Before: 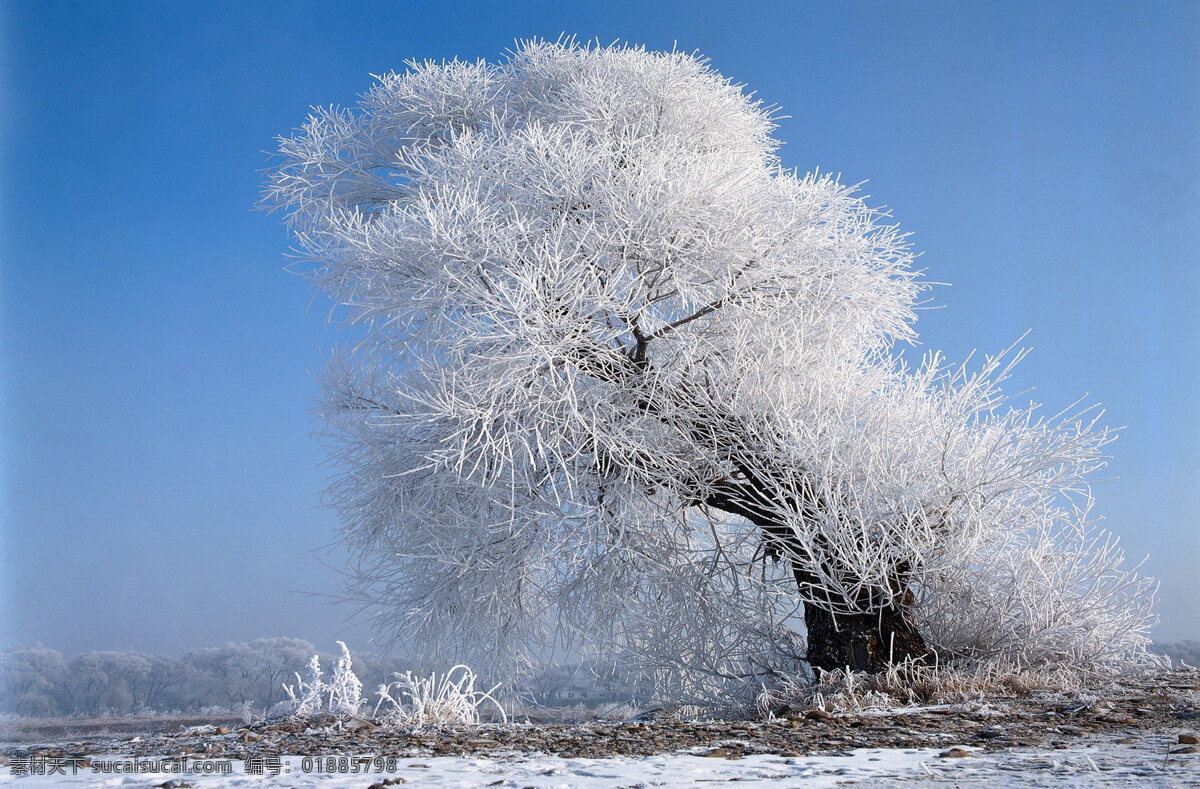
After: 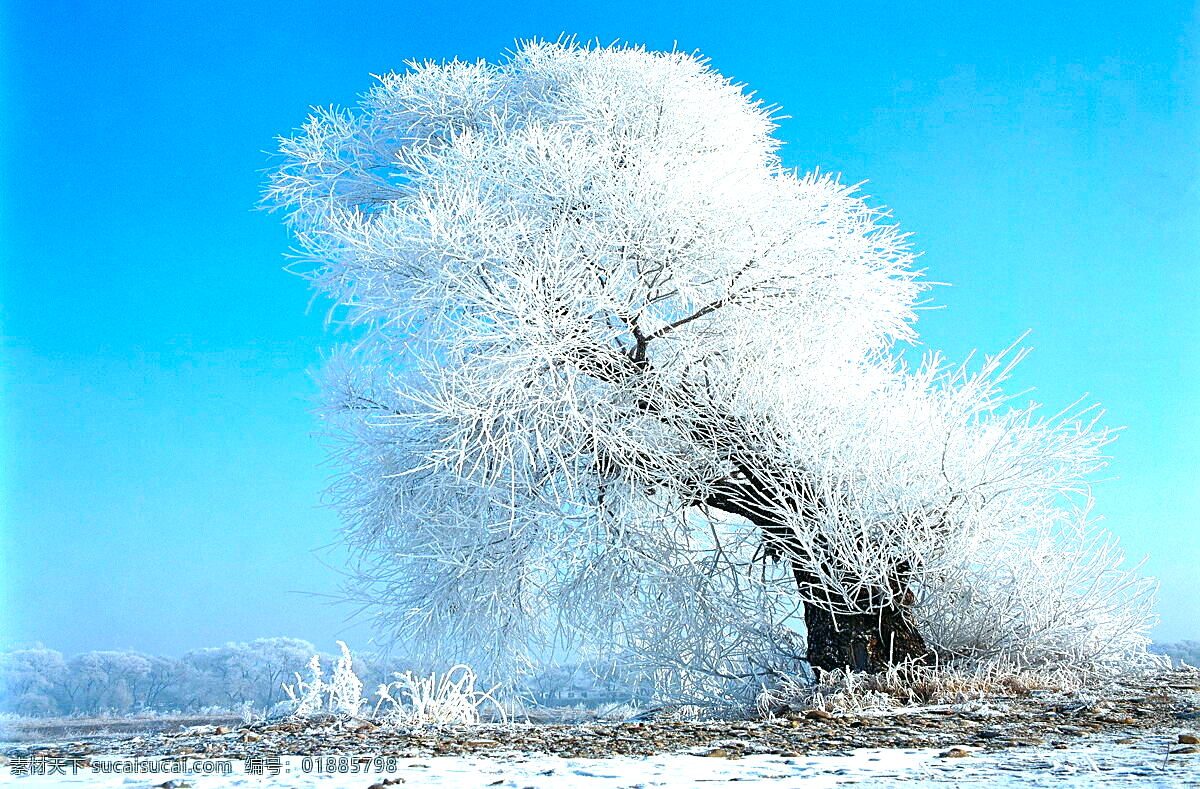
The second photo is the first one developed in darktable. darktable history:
exposure: black level correction 0, exposure 1.015 EV, compensate exposure bias true, compensate highlight preservation false
color correction: highlights a* -7.33, highlights b* 1.26, shadows a* -3.55, saturation 1.4
sharpen: on, module defaults
color balance: on, module defaults
grain: coarseness 0.81 ISO, strength 1.34%, mid-tones bias 0%
